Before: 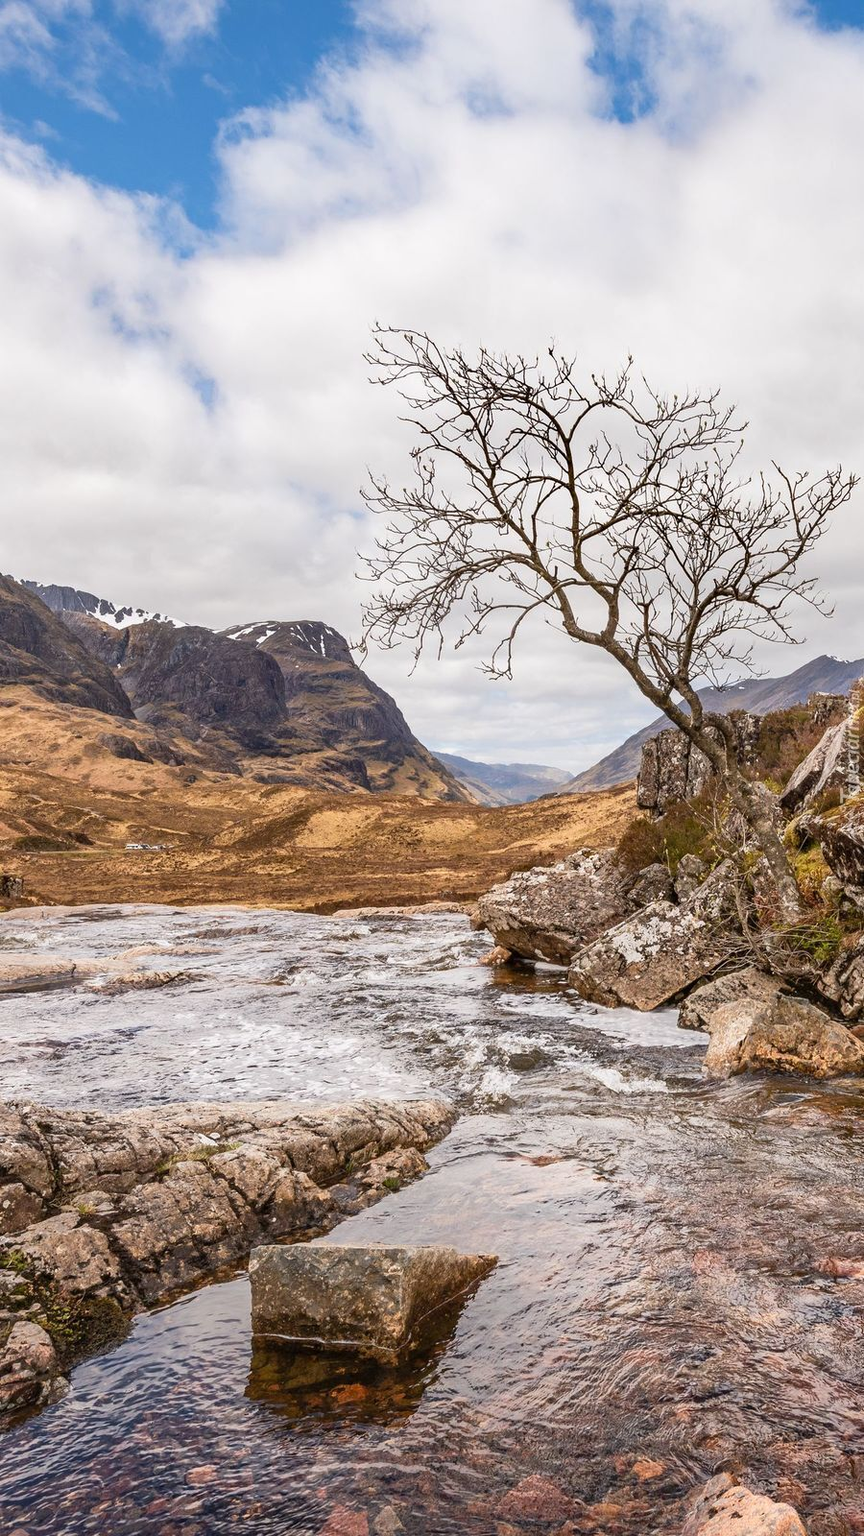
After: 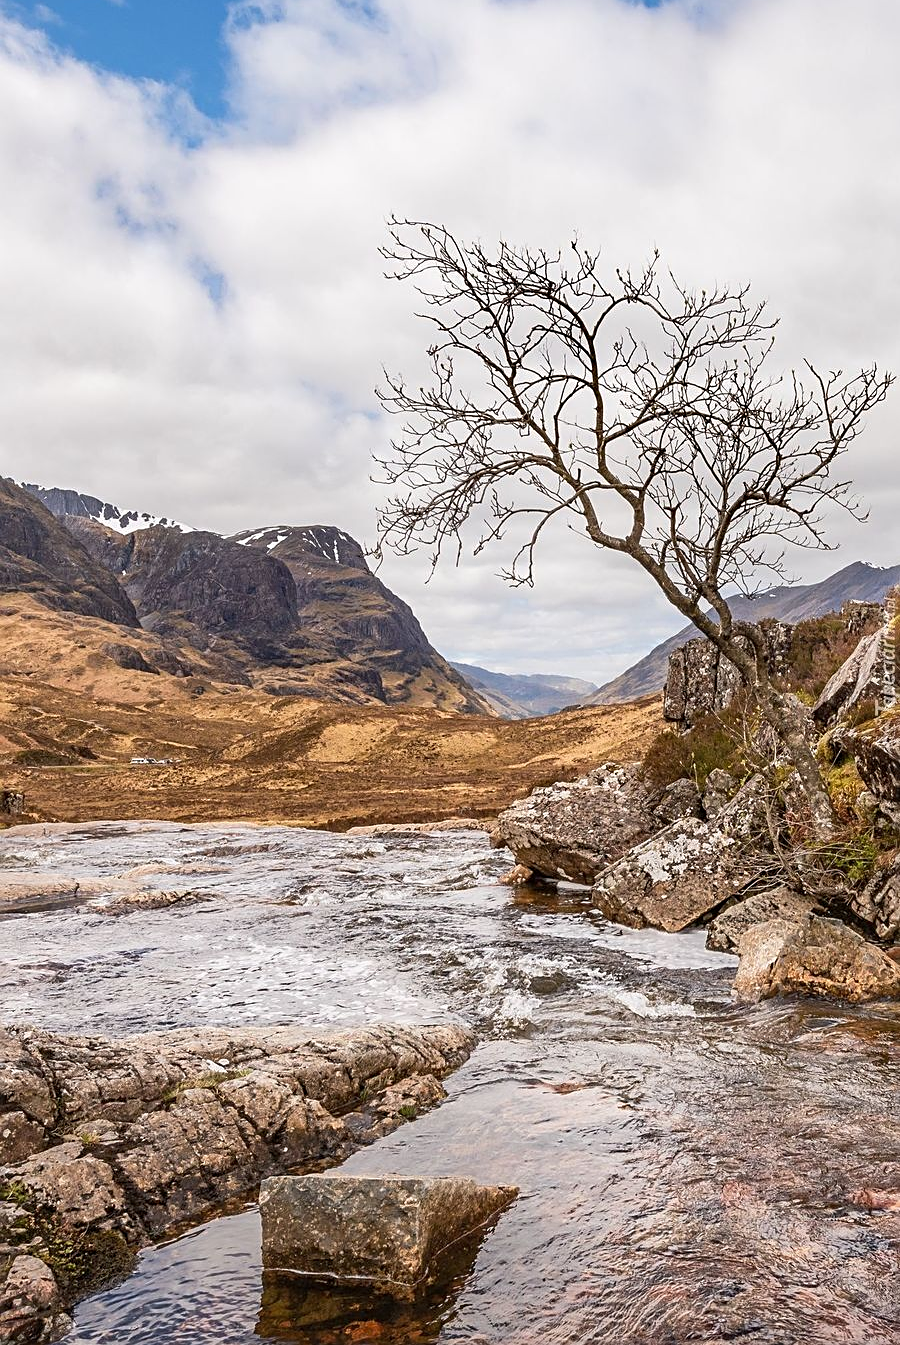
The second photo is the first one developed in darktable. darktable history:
sharpen: on, module defaults
crop: top 7.613%, bottom 8.313%
